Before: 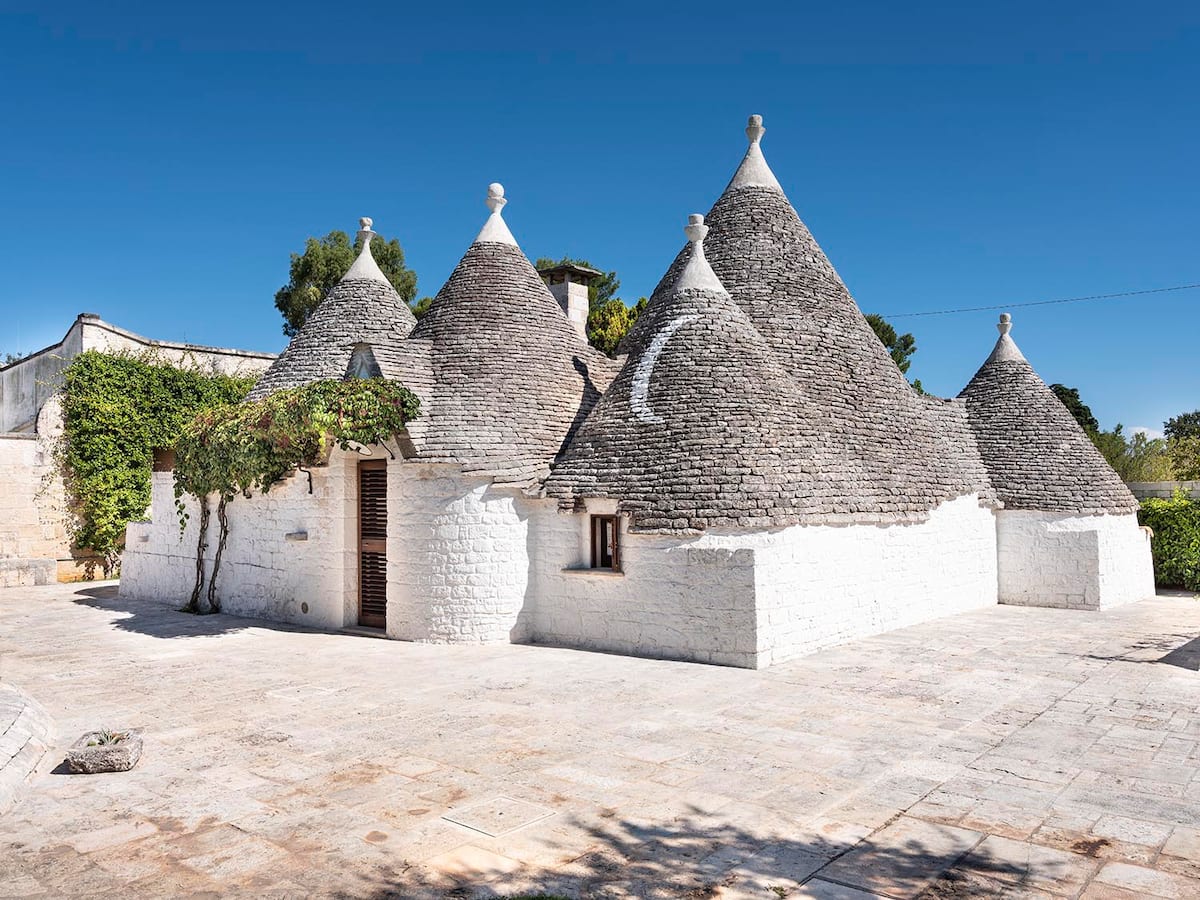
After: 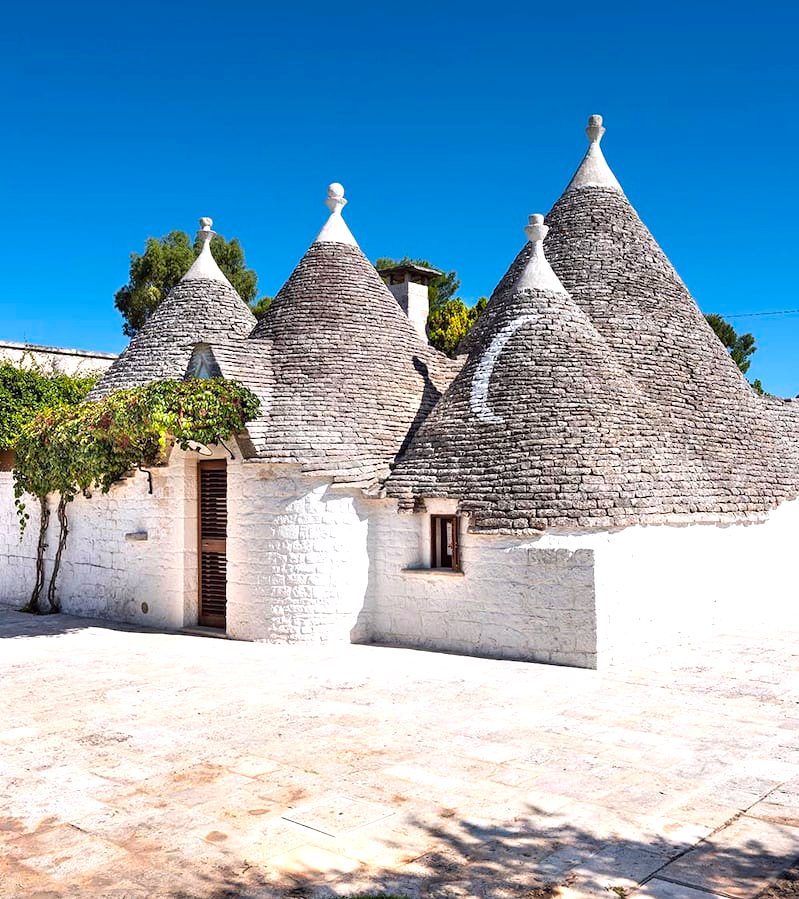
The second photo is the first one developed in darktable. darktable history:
crop and rotate: left 13.409%, right 19.924%
color balance: lift [1, 1.001, 0.999, 1.001], gamma [1, 1.004, 1.007, 0.993], gain [1, 0.991, 0.987, 1.013], contrast 10%, output saturation 120%
exposure: exposure 0.178 EV, compensate exposure bias true, compensate highlight preservation false
